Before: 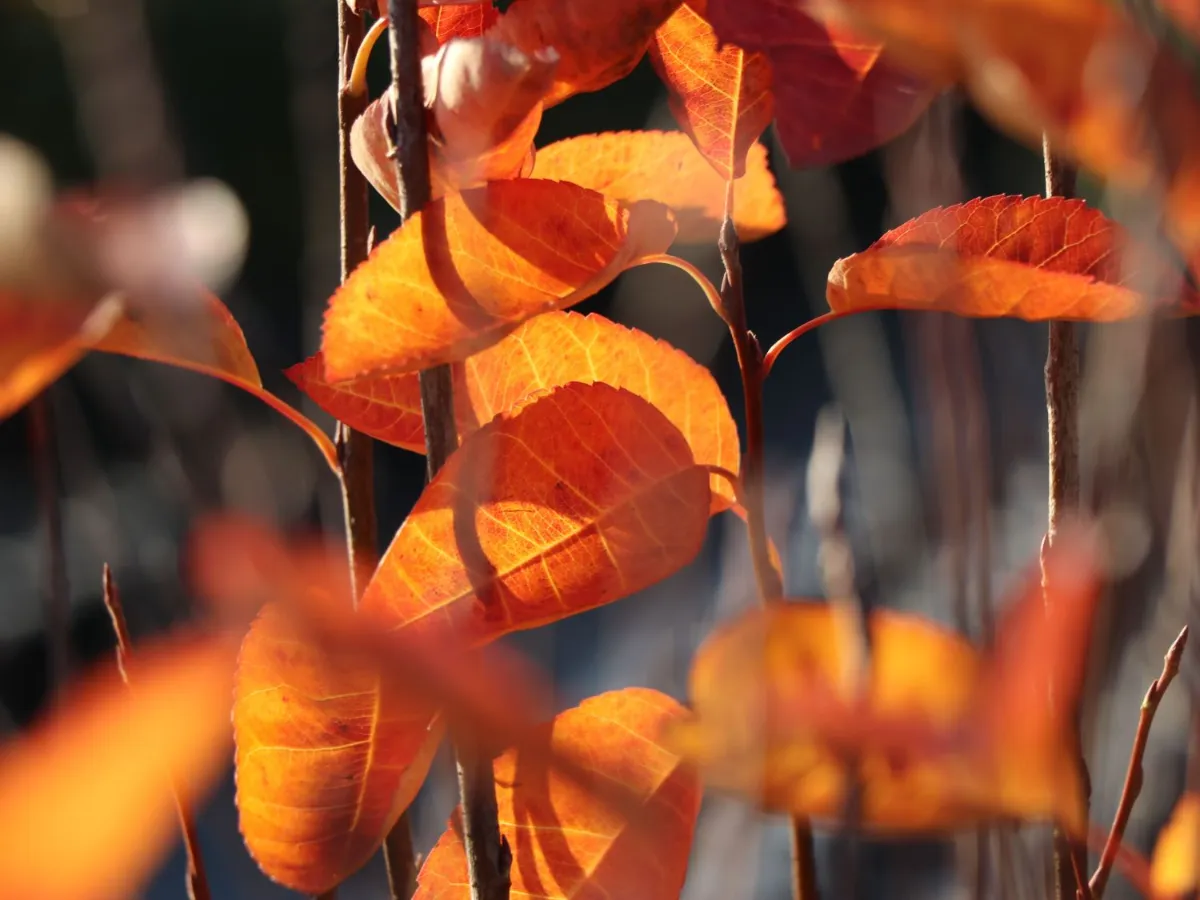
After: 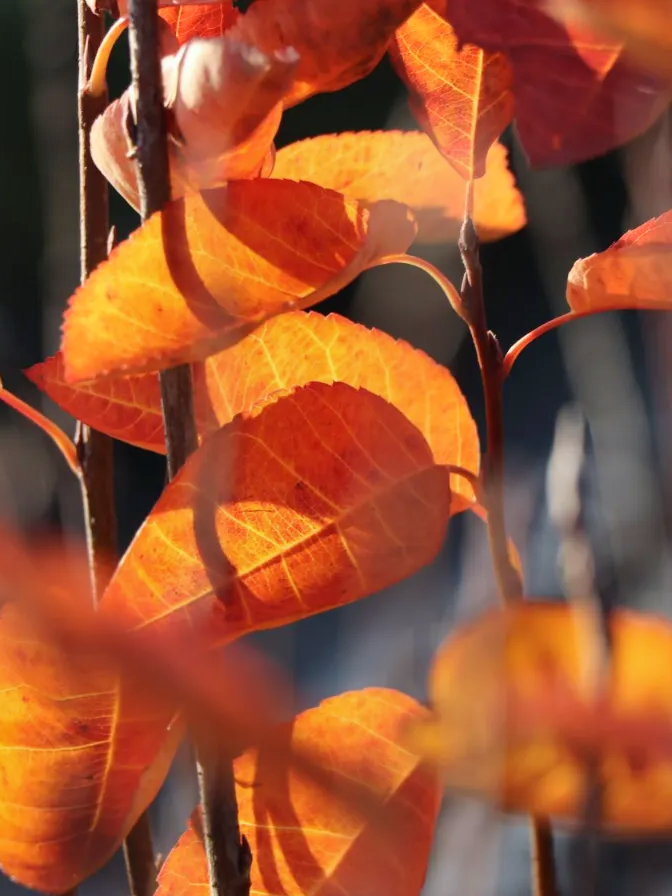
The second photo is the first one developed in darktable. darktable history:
shadows and highlights: shadows 60, soften with gaussian
white balance: red 0.983, blue 1.036
crop: left 21.674%, right 22.086%
